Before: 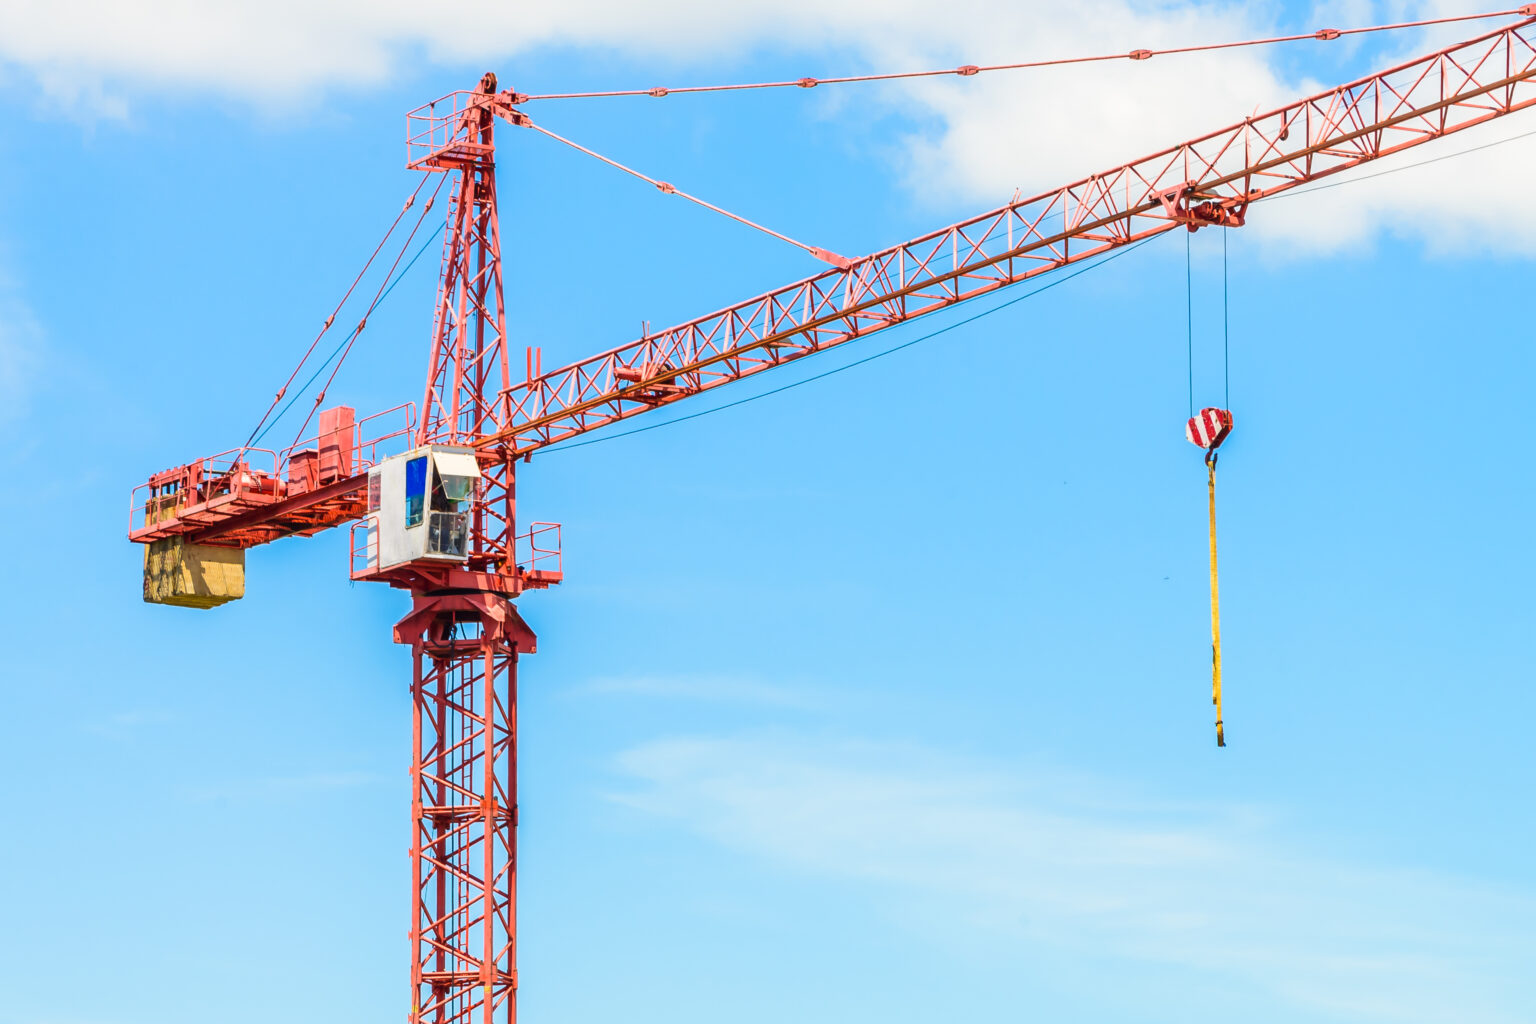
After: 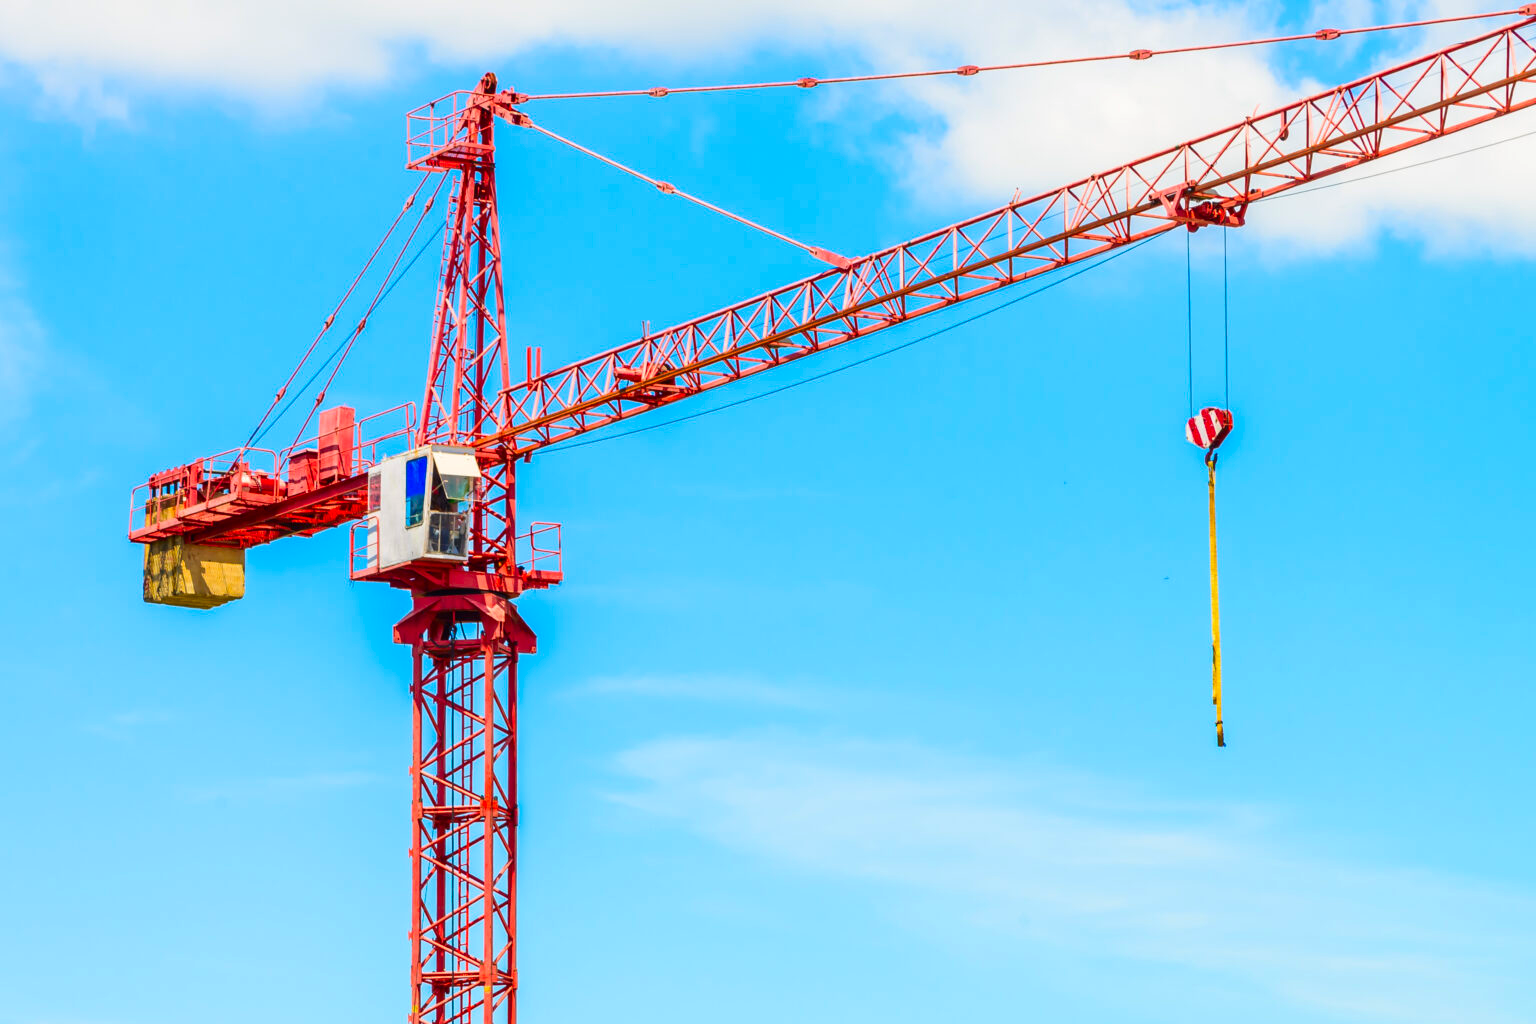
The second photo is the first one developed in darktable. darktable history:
contrast brightness saturation: brightness -0.03, saturation 0.339
